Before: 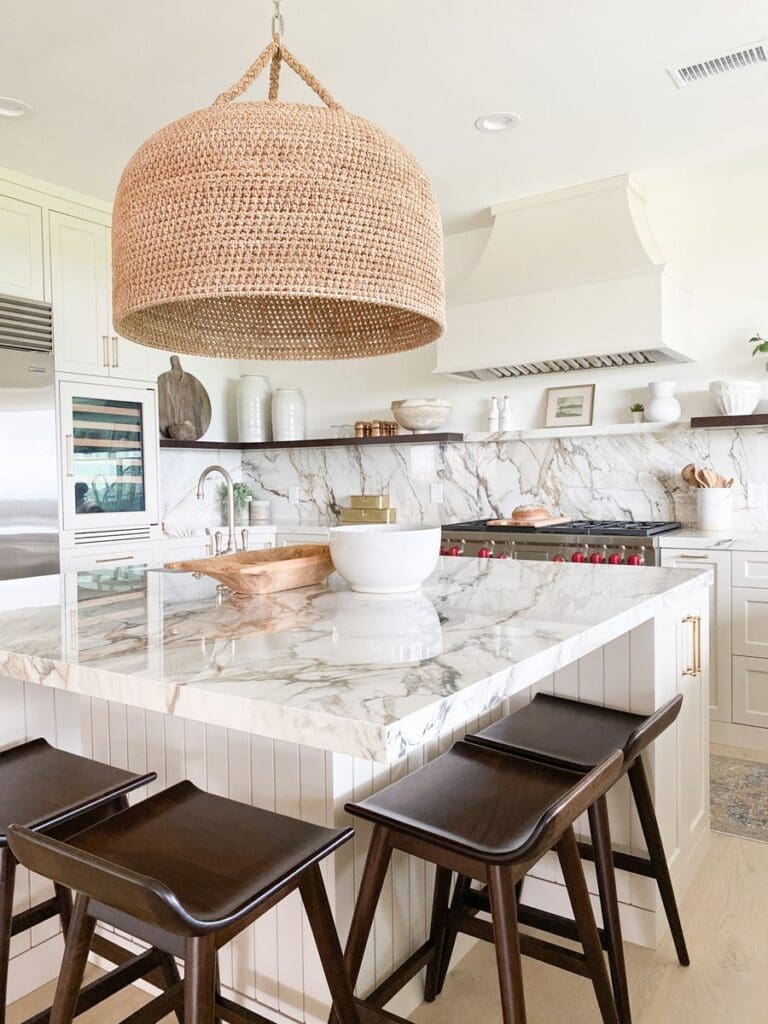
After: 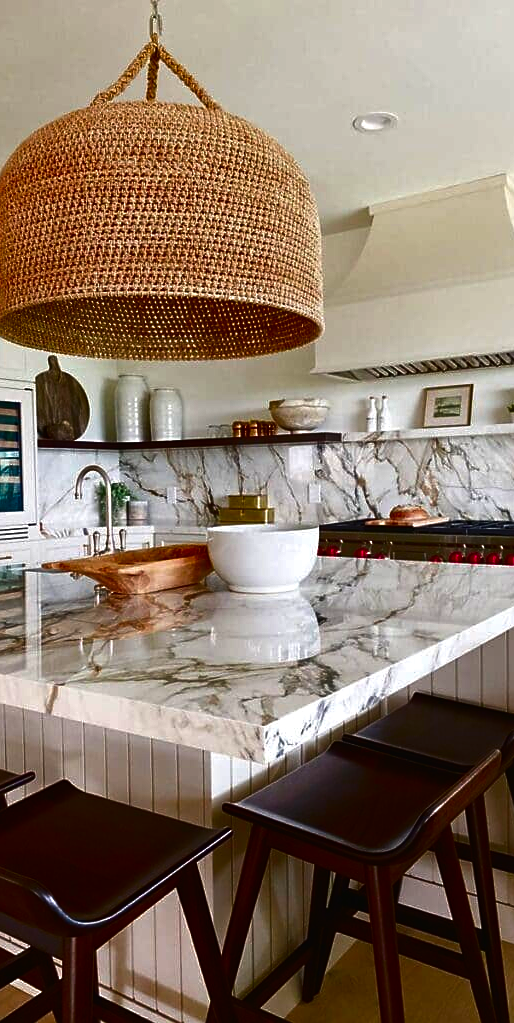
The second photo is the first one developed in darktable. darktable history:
sharpen: radius 1.855, amount 0.401, threshold 1.478
exposure: black level correction -0.041, exposure 0.06 EV, compensate exposure bias true, compensate highlight preservation false
contrast brightness saturation: brightness -0.988, saturation 0.99
crop and rotate: left 15.989%, right 17.038%
